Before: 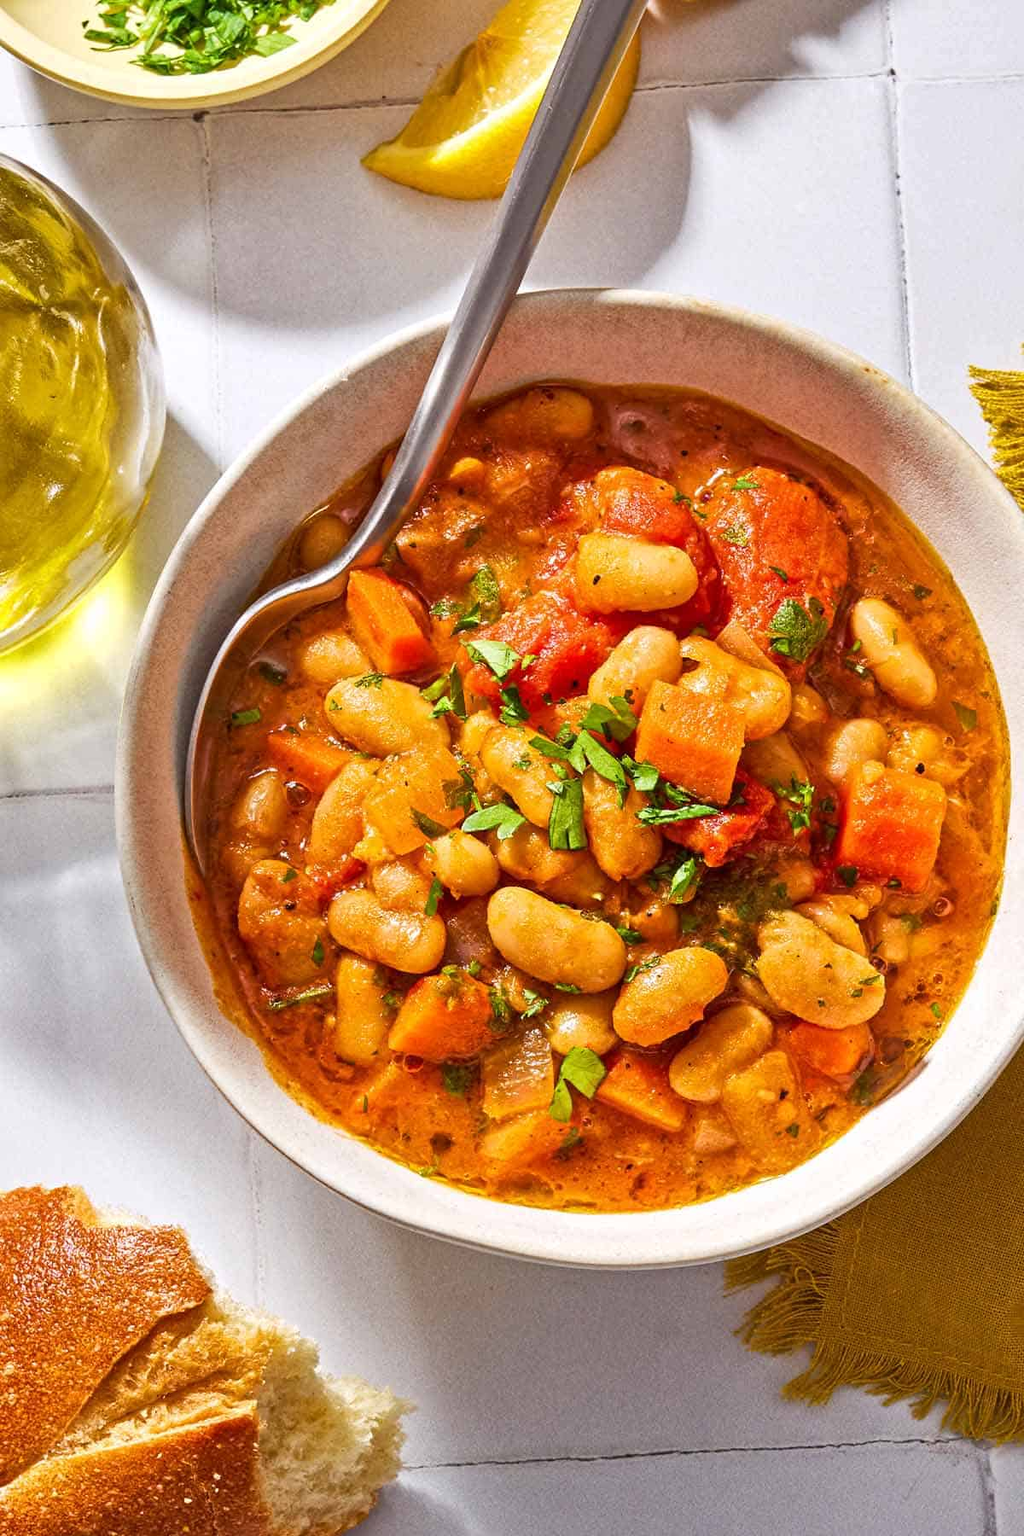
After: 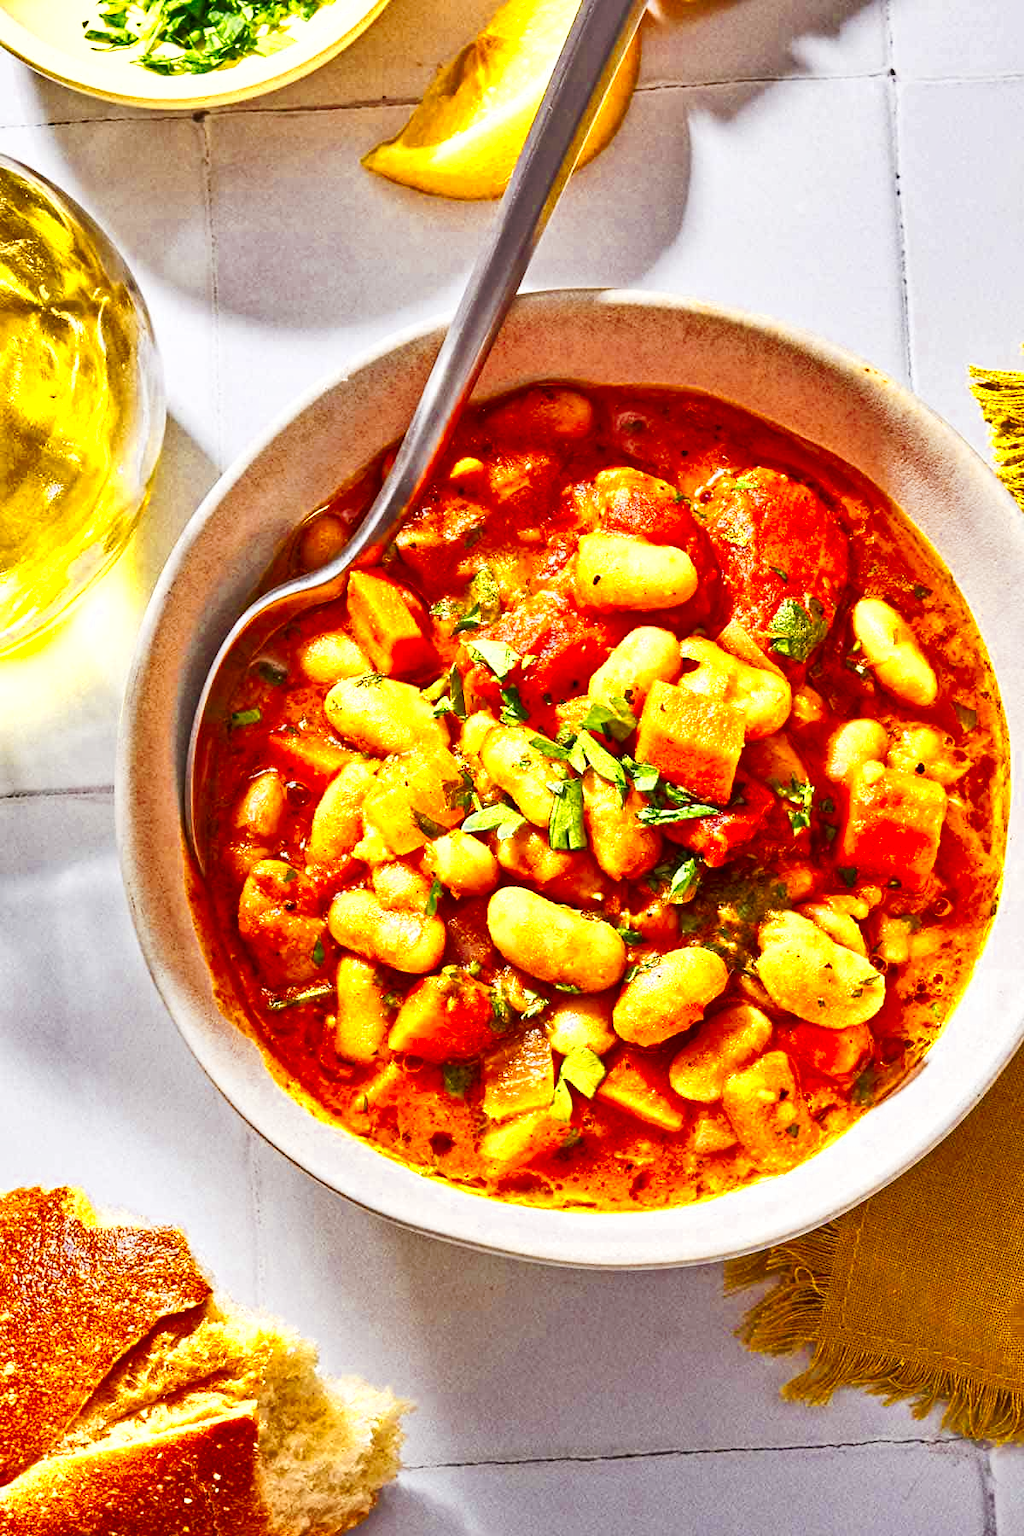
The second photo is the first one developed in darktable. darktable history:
tone curve: curves: ch0 [(0, 0) (0.003, 0.01) (0.011, 0.015) (0.025, 0.023) (0.044, 0.038) (0.069, 0.058) (0.1, 0.093) (0.136, 0.134) (0.177, 0.176) (0.224, 0.221) (0.277, 0.282) (0.335, 0.36) (0.399, 0.438) (0.468, 0.54) (0.543, 0.632) (0.623, 0.724) (0.709, 0.814) (0.801, 0.885) (0.898, 0.947) (1, 1)], preserve colors none
shadows and highlights: soften with gaussian
color zones: curves: ch0 [(0.004, 0.305) (0.261, 0.623) (0.389, 0.399) (0.708, 0.571) (0.947, 0.34)]; ch1 [(0.025, 0.645) (0.229, 0.584) (0.326, 0.551) (0.484, 0.262) (0.757, 0.643)]
